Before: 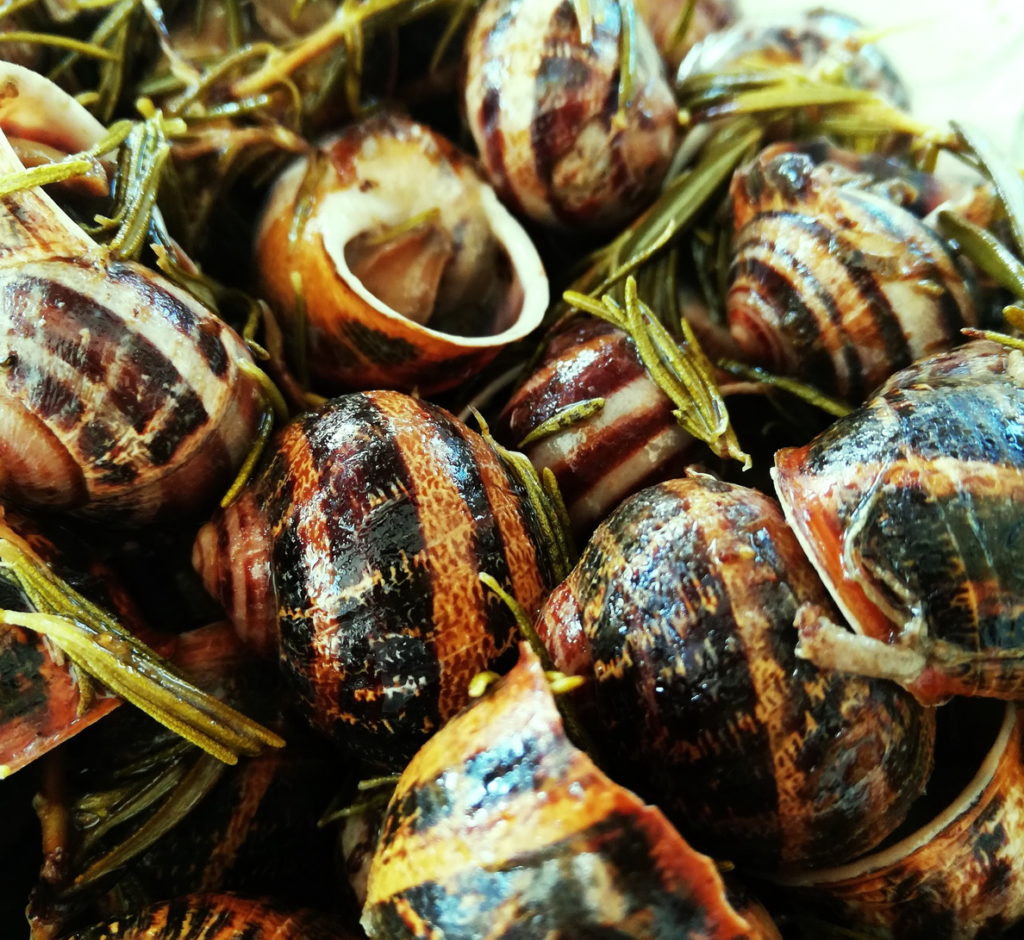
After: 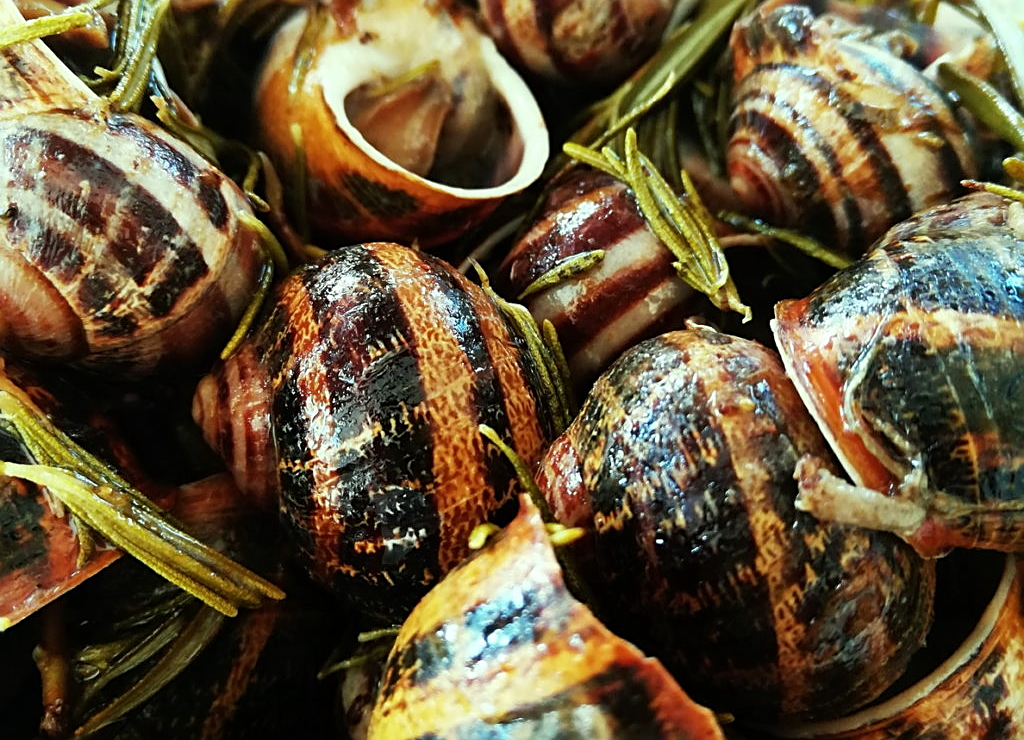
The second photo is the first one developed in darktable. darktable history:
crop and rotate: top 15.771%, bottom 5.436%
sharpen: on, module defaults
